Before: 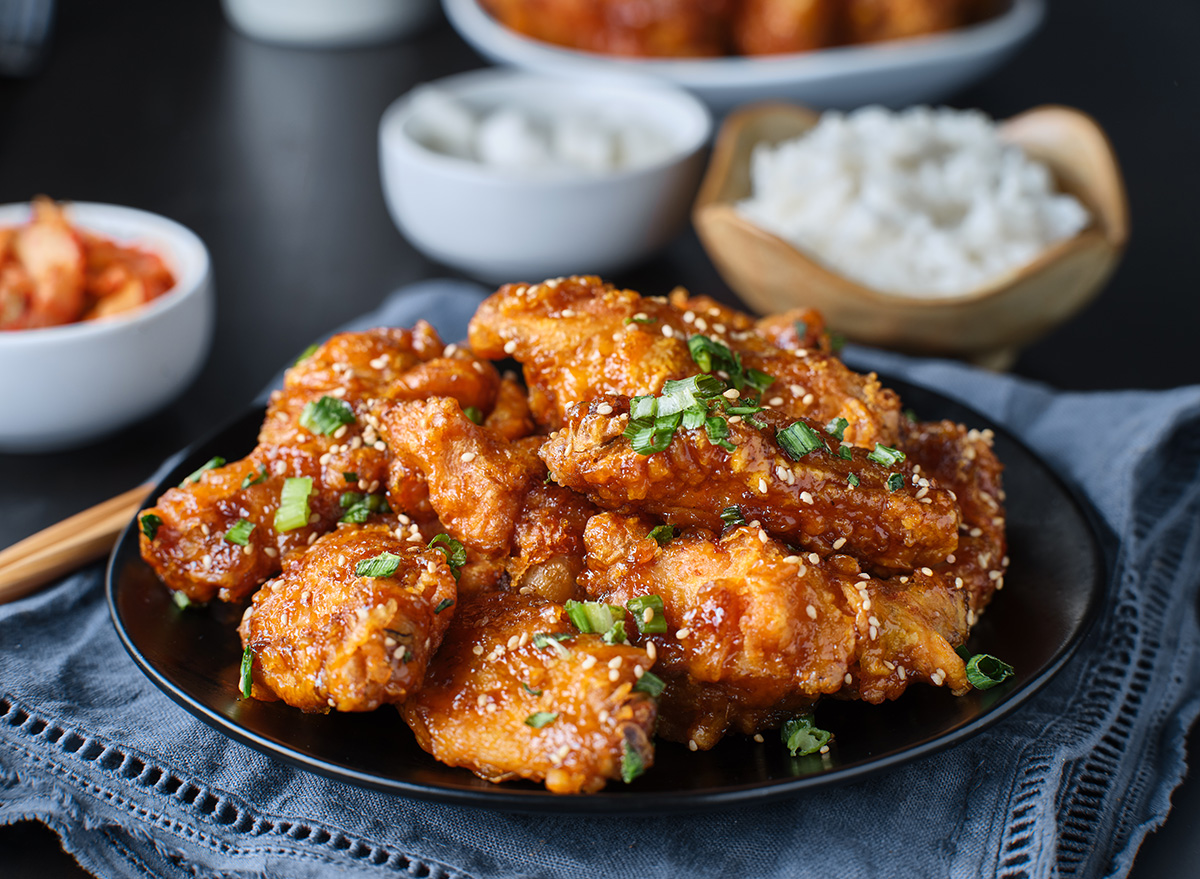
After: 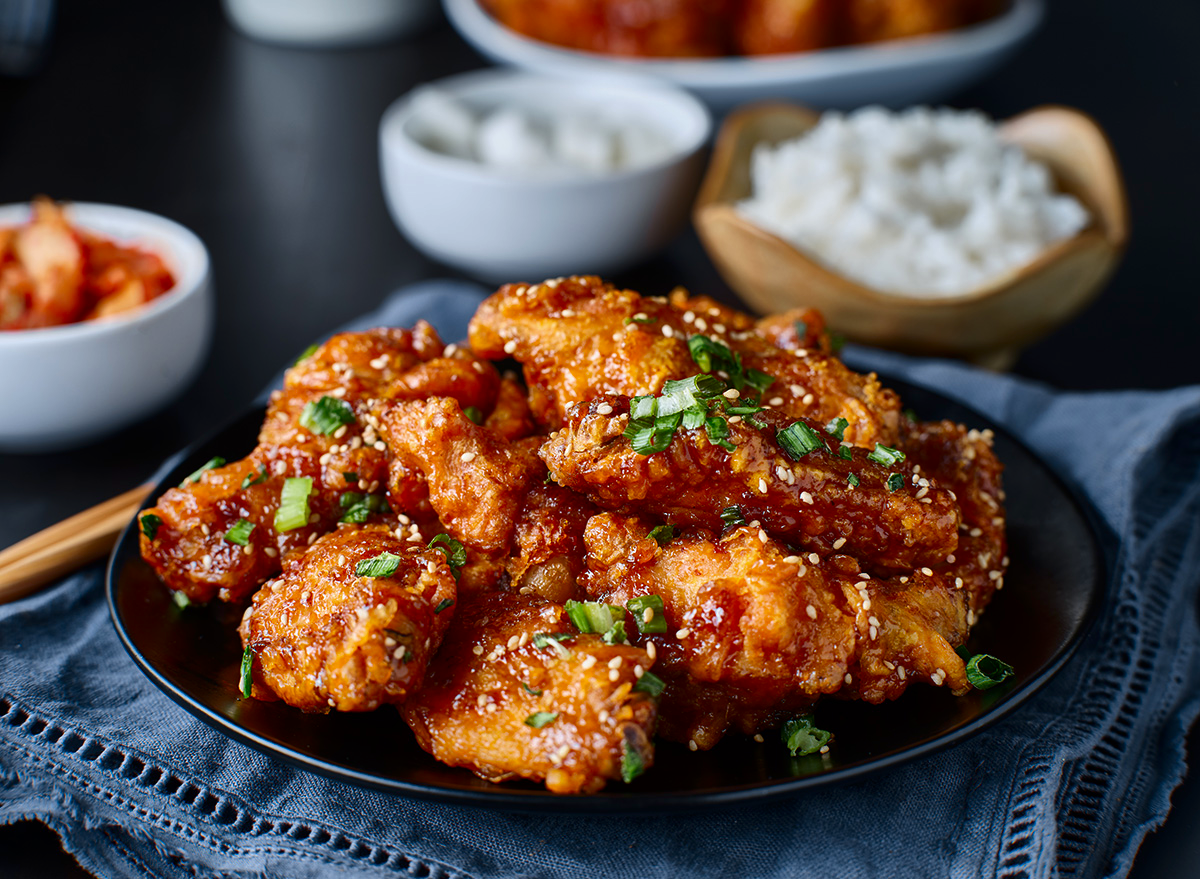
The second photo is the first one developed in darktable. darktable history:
contrast brightness saturation: contrast 0.067, brightness -0.137, saturation 0.109
